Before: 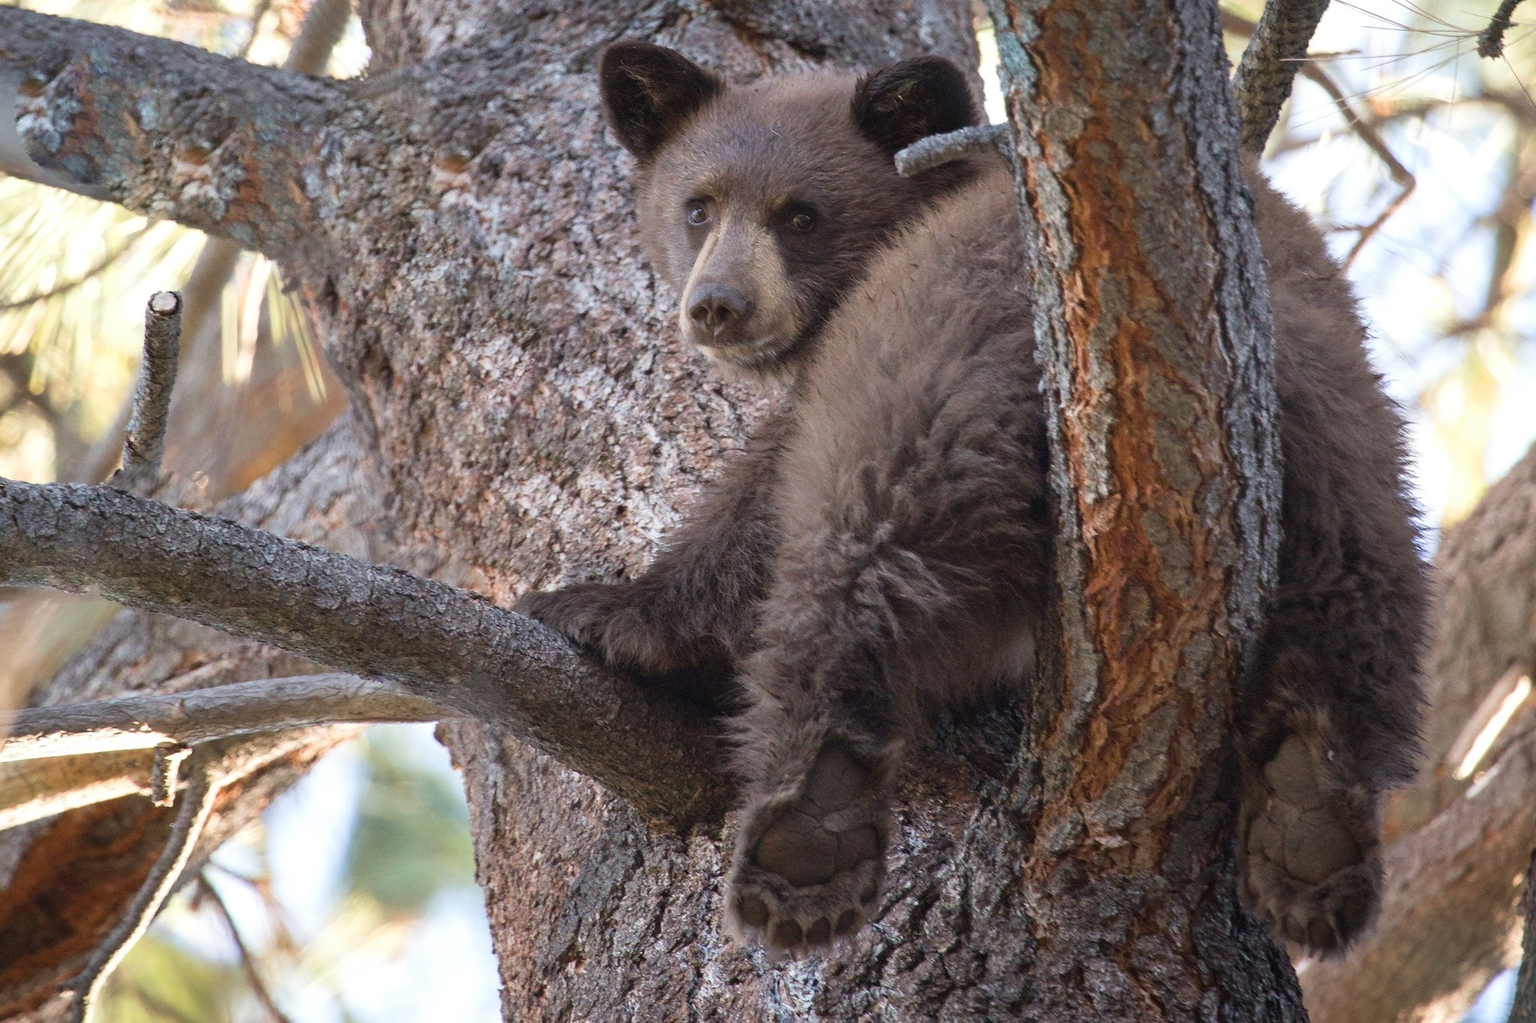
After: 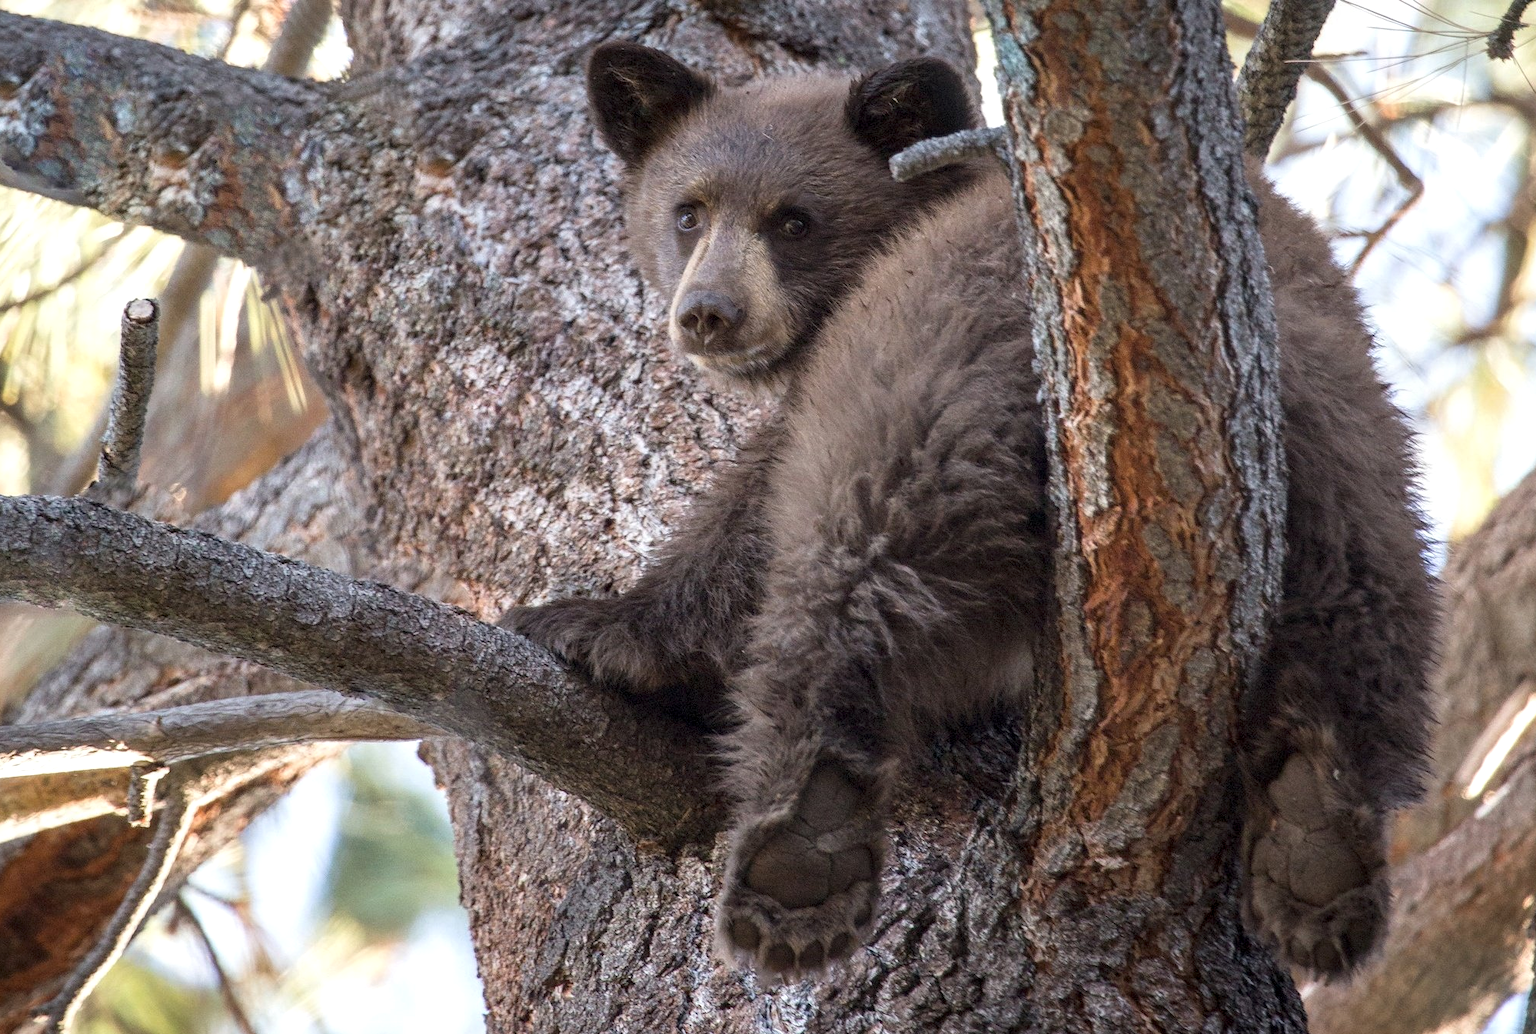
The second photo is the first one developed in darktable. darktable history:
crop and rotate: left 1.774%, right 0.633%, bottom 1.28%
local contrast: detail 130%
